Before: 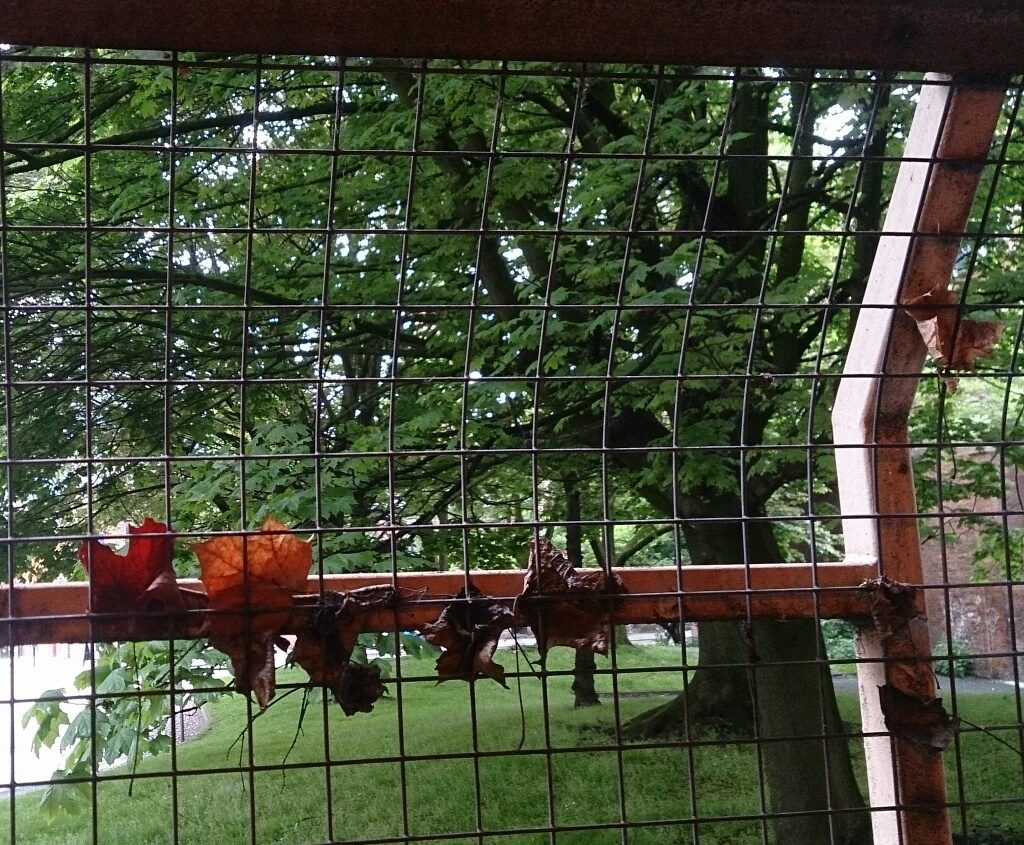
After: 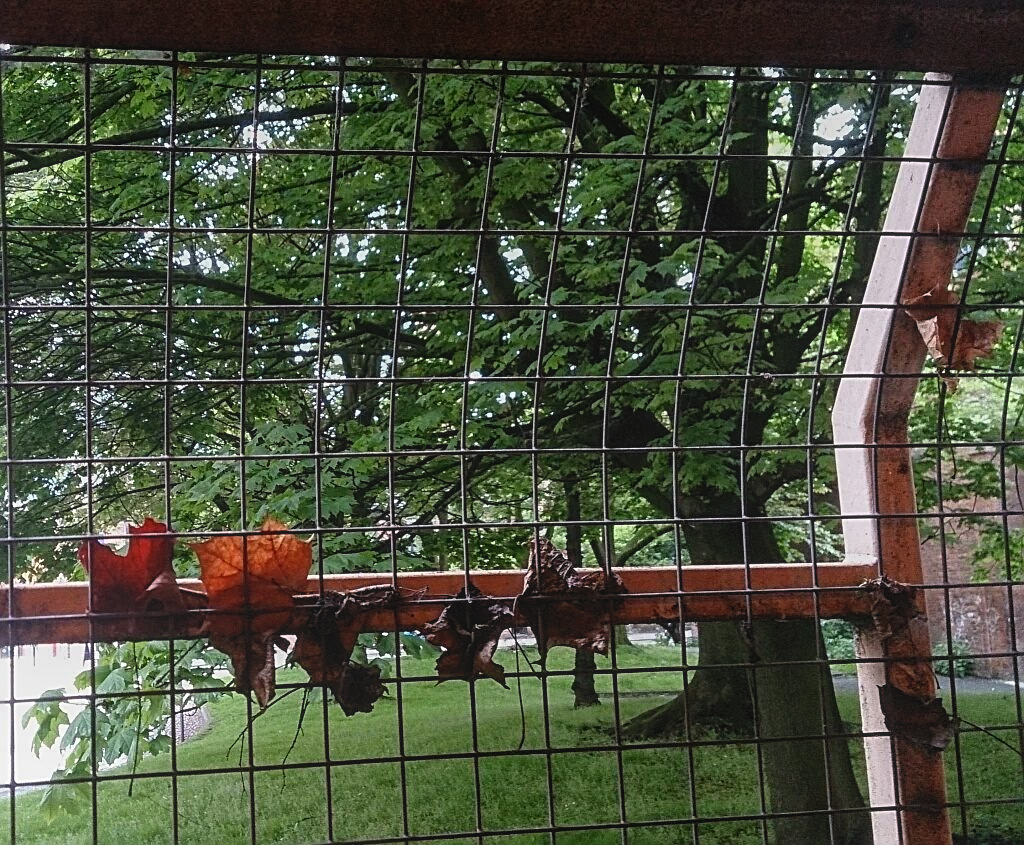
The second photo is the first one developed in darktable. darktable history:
levels: levels [0.016, 0.5, 0.996]
sharpen: on, module defaults
local contrast: highlights 48%, shadows 0%, detail 100%
